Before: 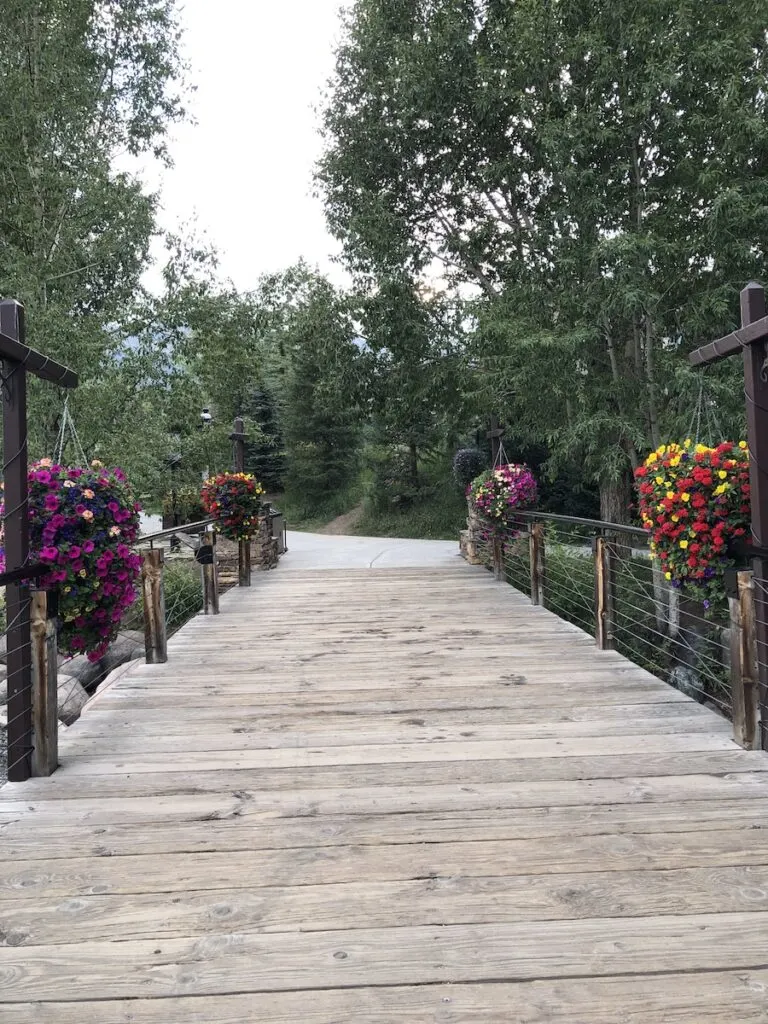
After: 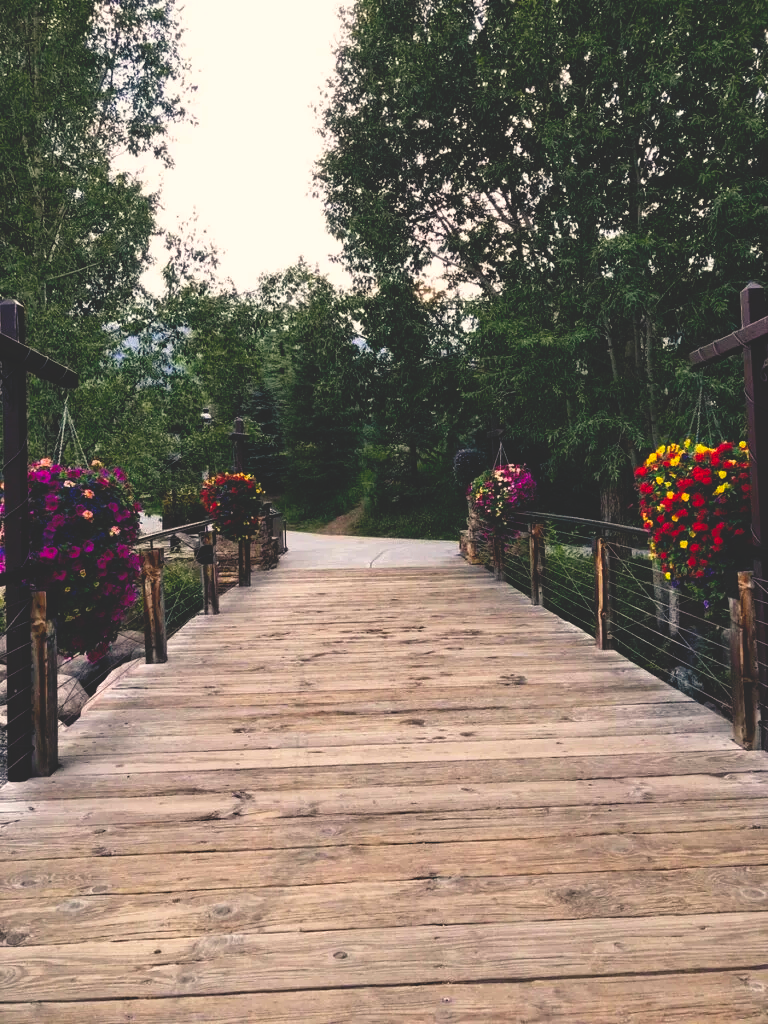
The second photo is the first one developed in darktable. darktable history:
color balance rgb: shadows lift › chroma 2%, shadows lift › hue 247.2°, power › chroma 0.3%, power › hue 25.2°, highlights gain › chroma 3%, highlights gain › hue 60°, global offset › luminance 2%, perceptual saturation grading › global saturation 20%, perceptual saturation grading › highlights -20%, perceptual saturation grading › shadows 30%
base curve: curves: ch0 [(0, 0.02) (0.083, 0.036) (1, 1)], preserve colors none
haze removal: compatibility mode true, adaptive false
